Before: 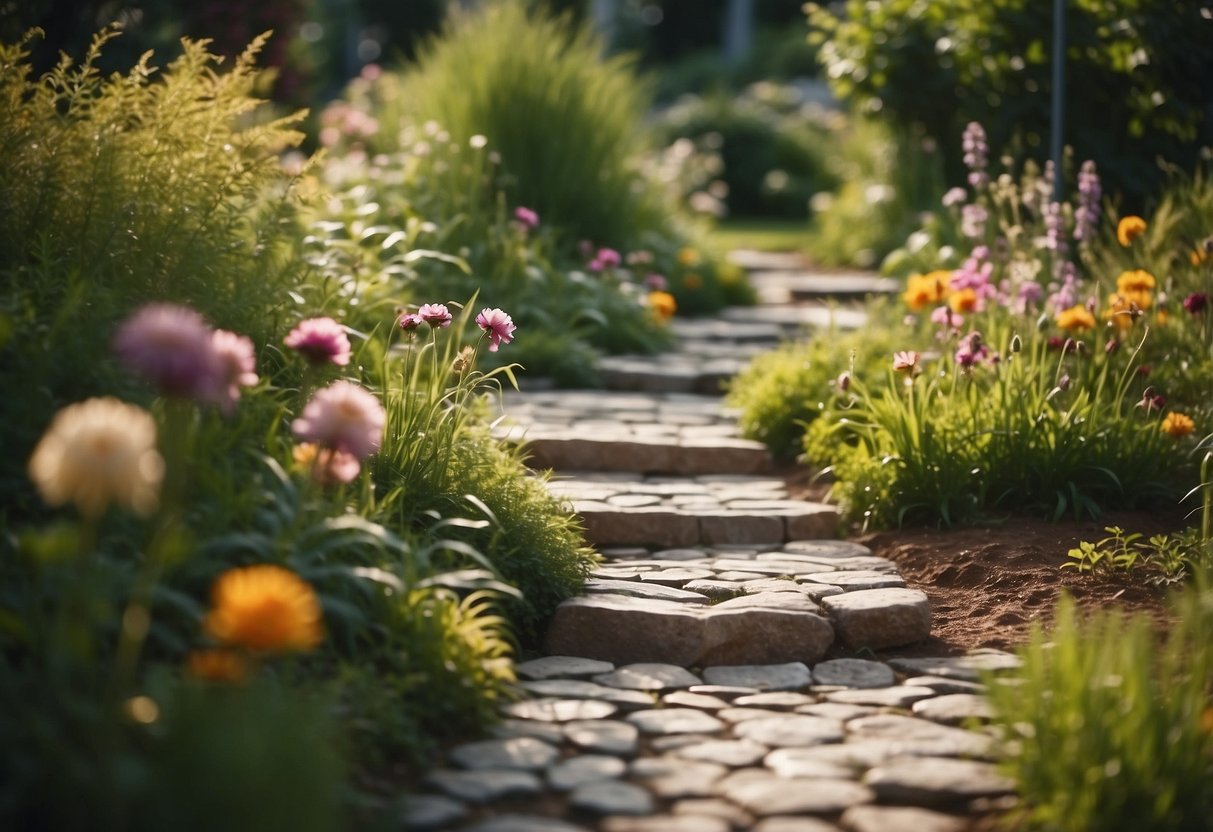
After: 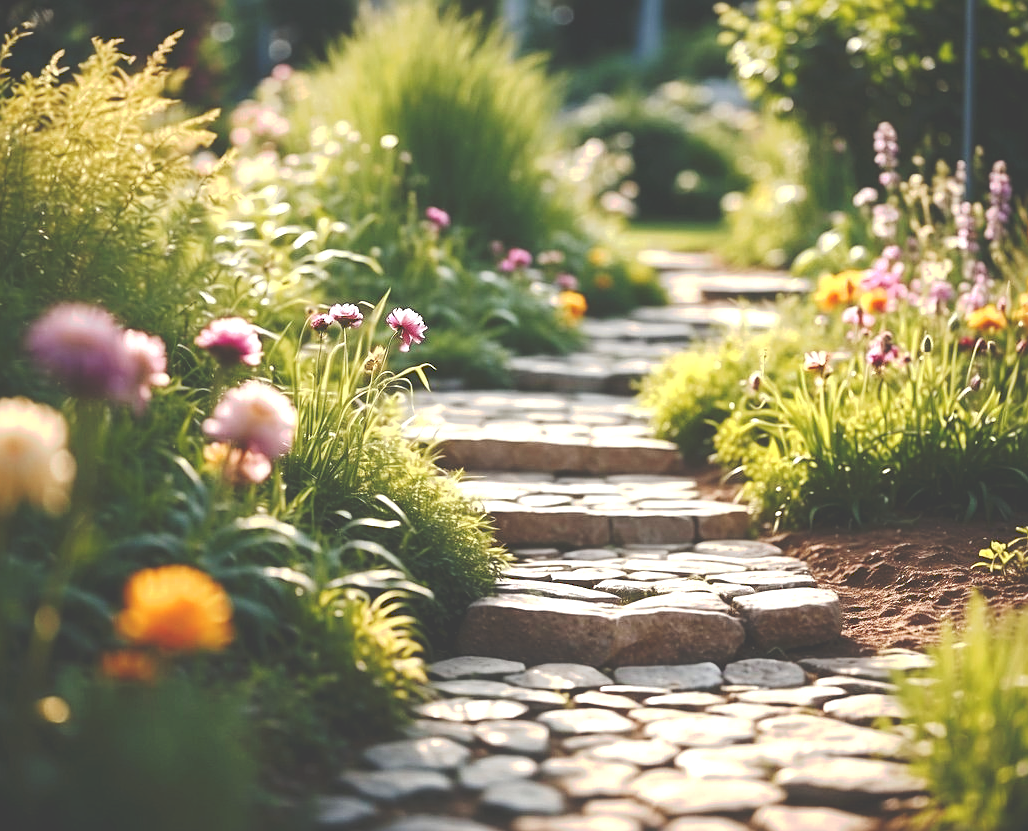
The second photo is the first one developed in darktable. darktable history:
sharpen: on, module defaults
exposure: black level correction 0, exposure 0.89 EV, compensate exposure bias true, compensate highlight preservation false
shadows and highlights: shadows 63.04, white point adjustment 0.382, highlights -33.86, compress 84.19%, highlights color adjustment 0.297%
crop: left 7.414%, right 7.826%
tone curve: curves: ch0 [(0, 0) (0.003, 0.241) (0.011, 0.241) (0.025, 0.242) (0.044, 0.246) (0.069, 0.25) (0.1, 0.251) (0.136, 0.256) (0.177, 0.275) (0.224, 0.293) (0.277, 0.326) (0.335, 0.38) (0.399, 0.449) (0.468, 0.525) (0.543, 0.606) (0.623, 0.683) (0.709, 0.751) (0.801, 0.824) (0.898, 0.871) (1, 1)], preserve colors none
